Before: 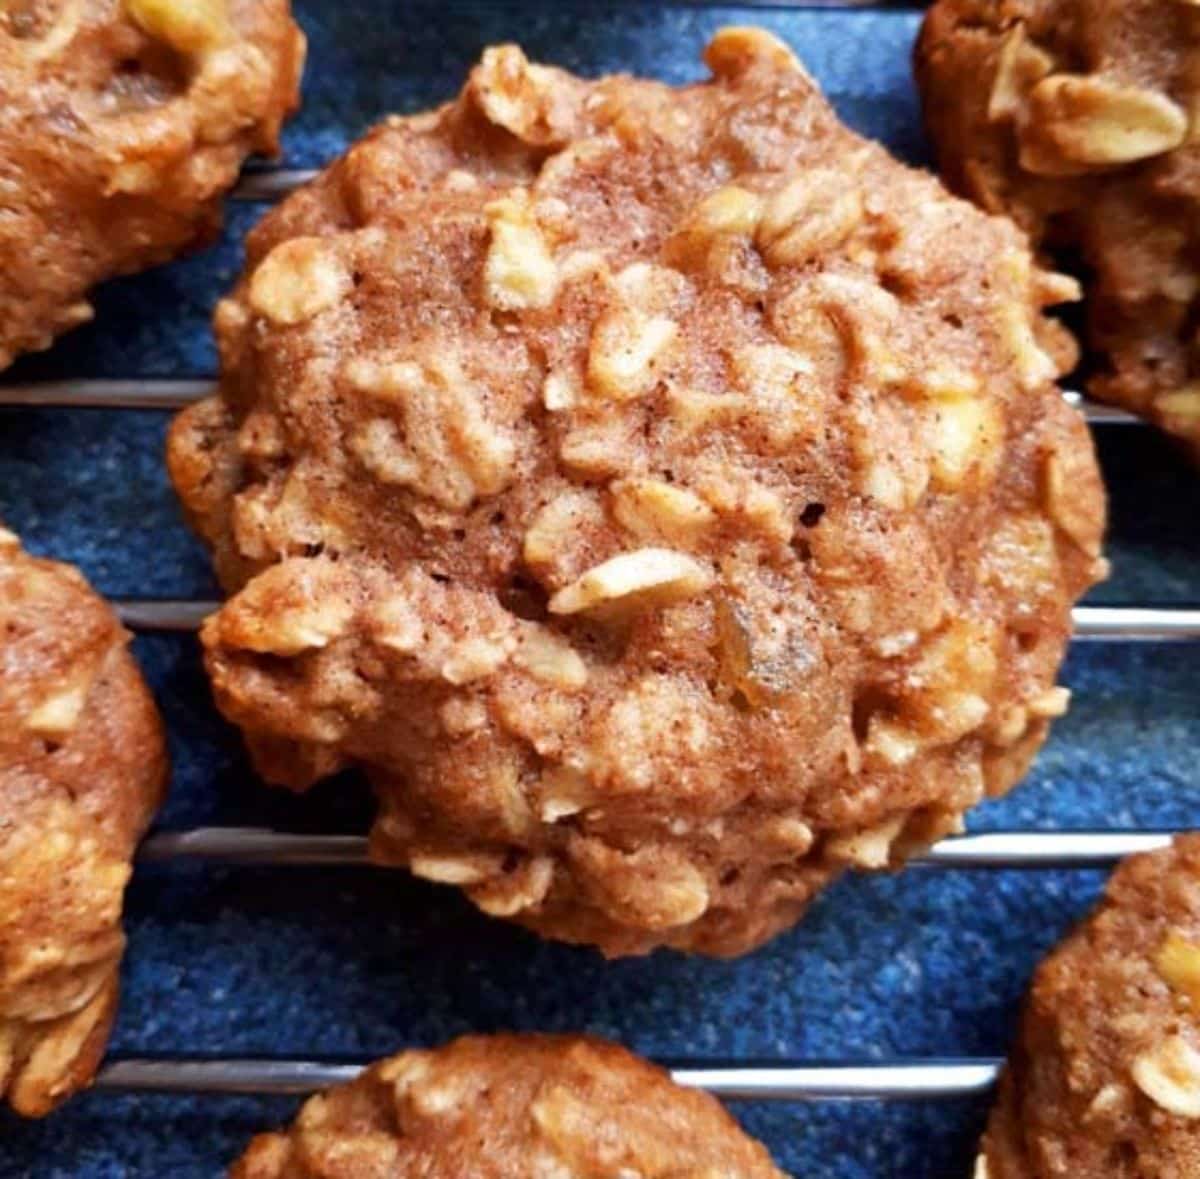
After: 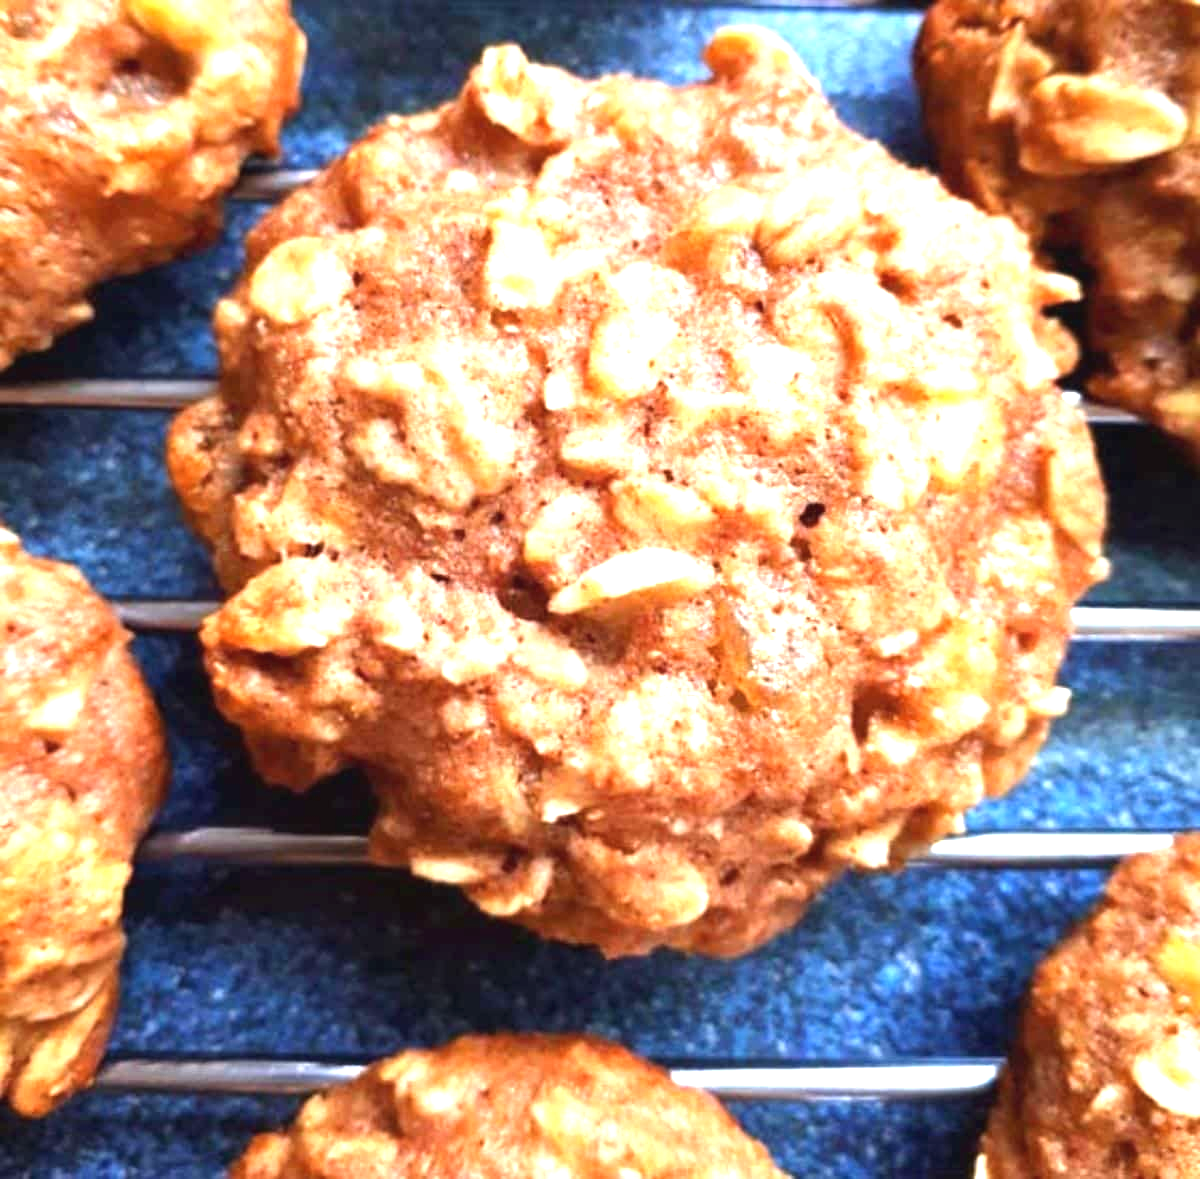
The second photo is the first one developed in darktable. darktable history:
exposure: black level correction -0.002, exposure 1.358 EV, compensate exposure bias true, compensate highlight preservation false
